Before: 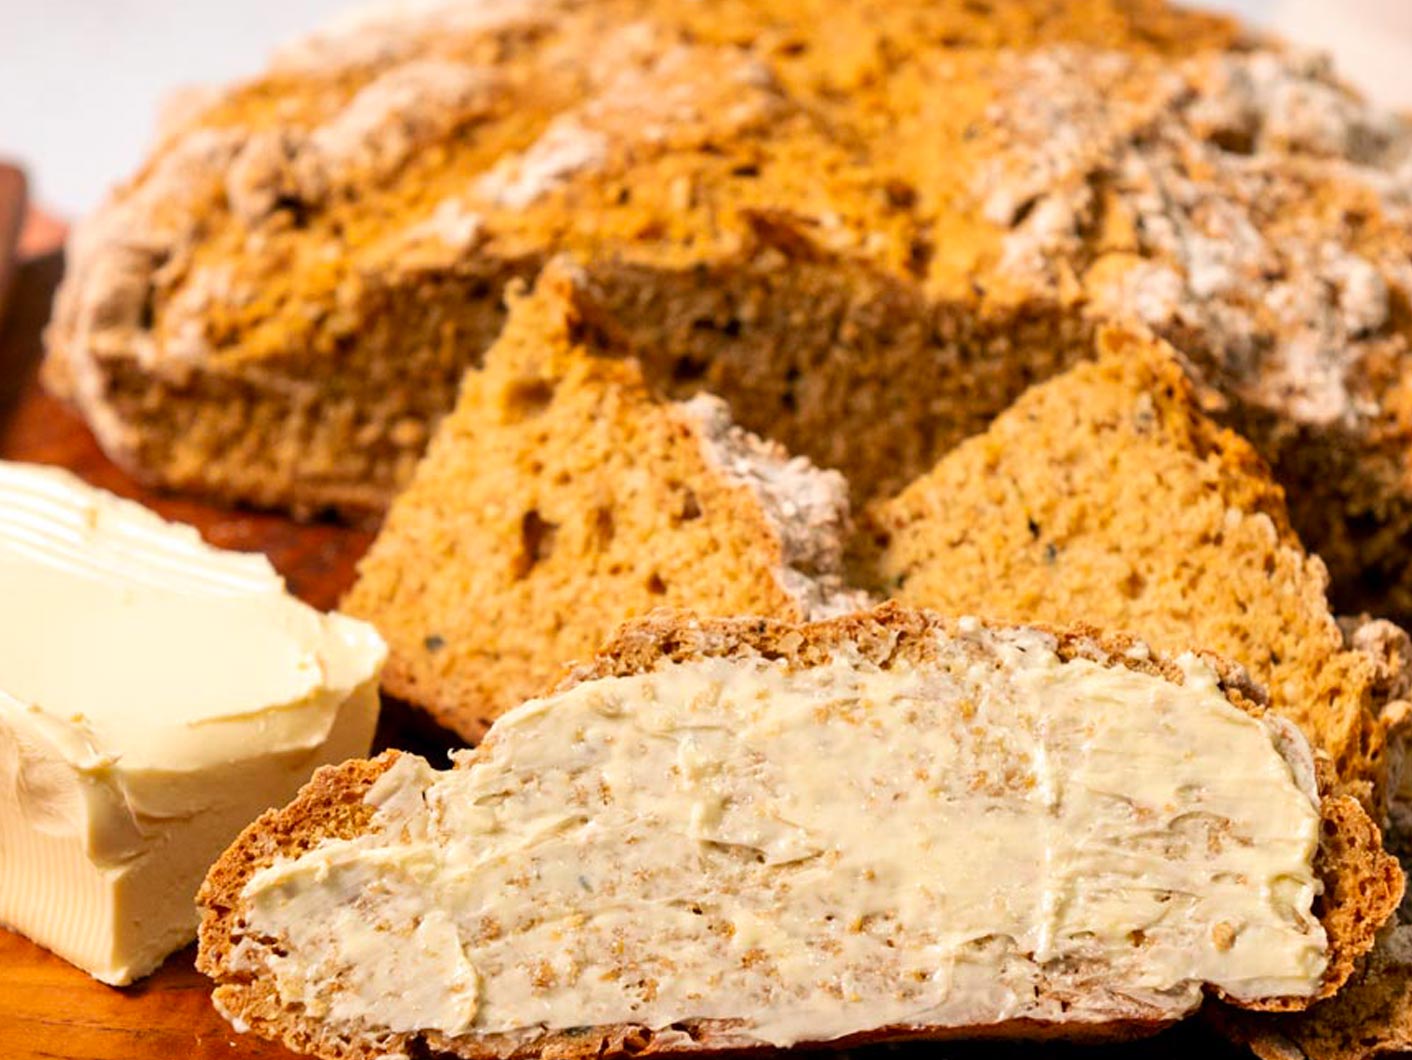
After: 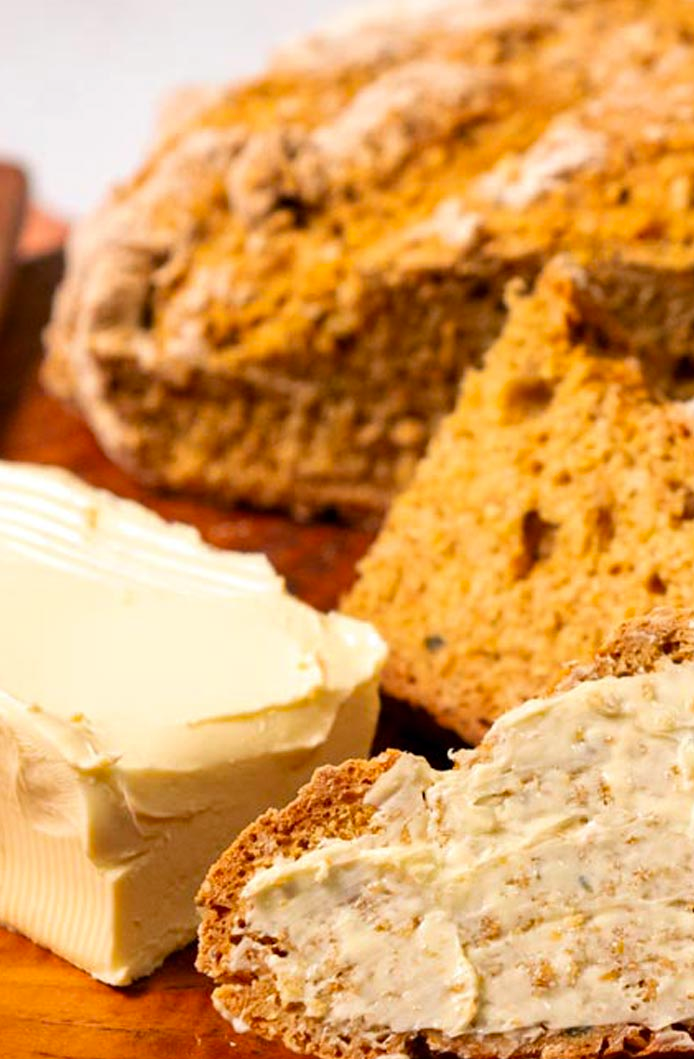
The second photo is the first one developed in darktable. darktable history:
crop and rotate: left 0%, top 0%, right 50.845%
haze removal: adaptive false
white balance: emerald 1
